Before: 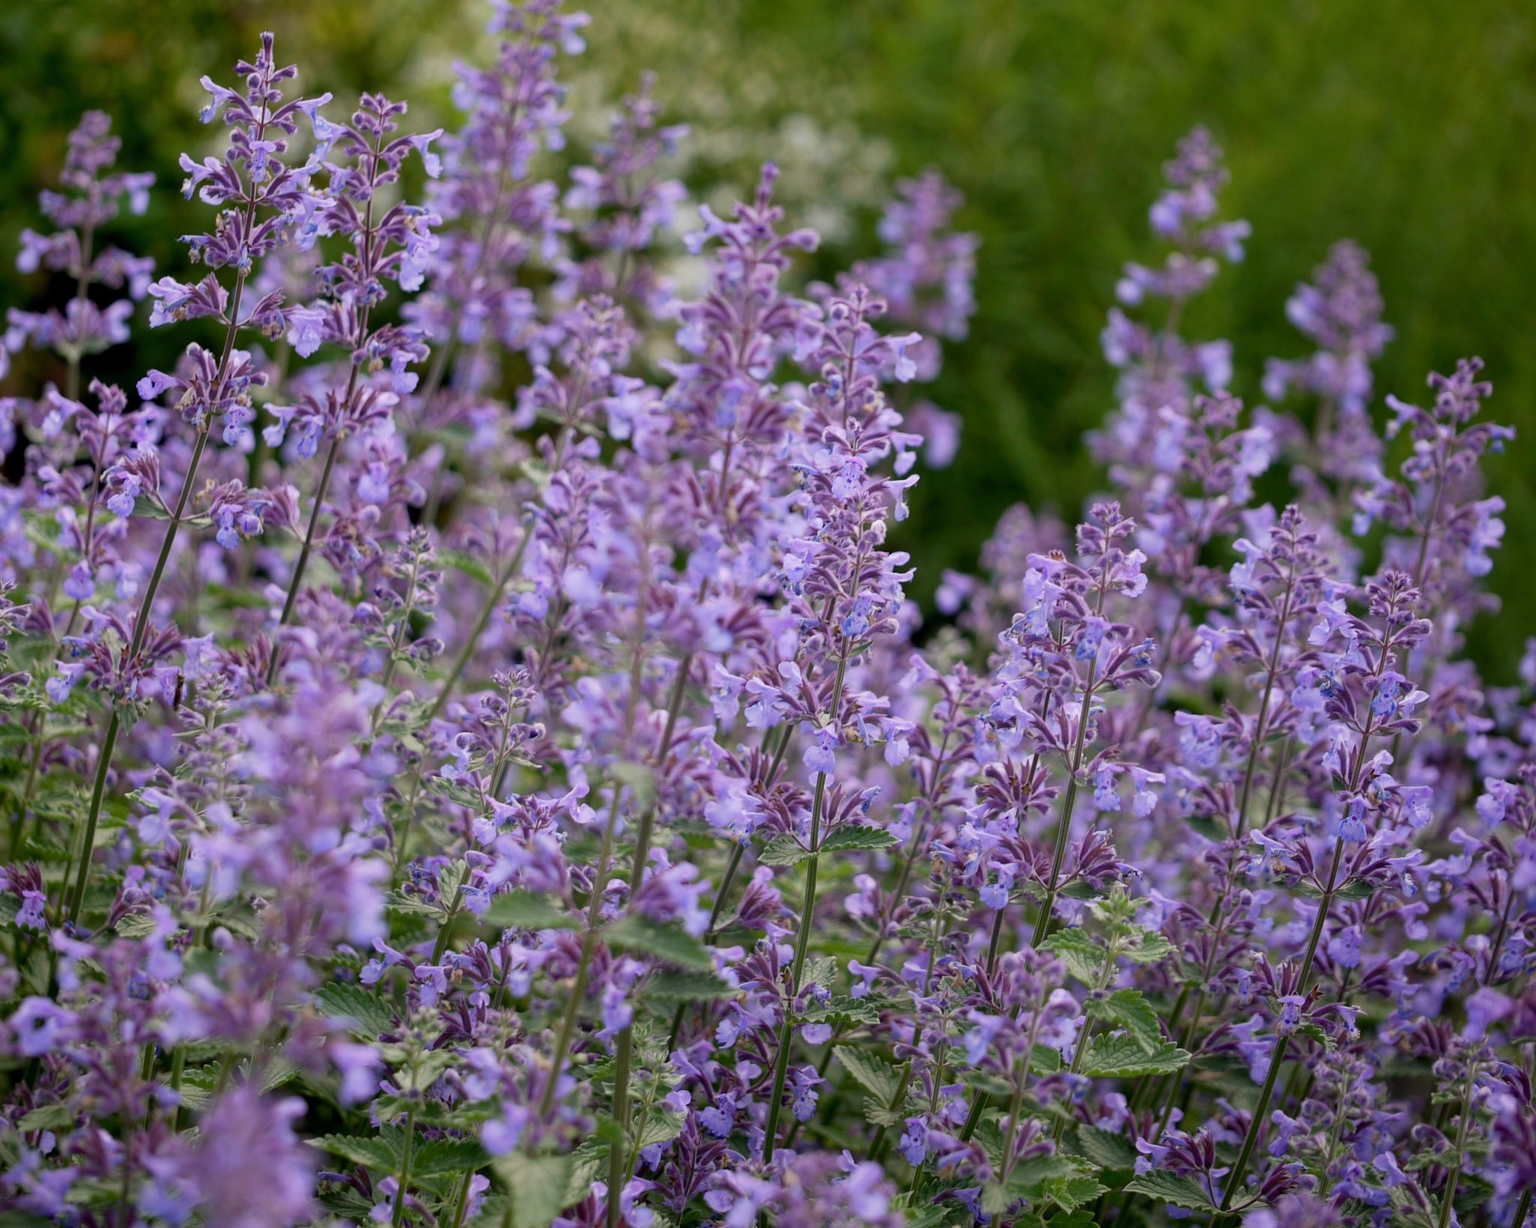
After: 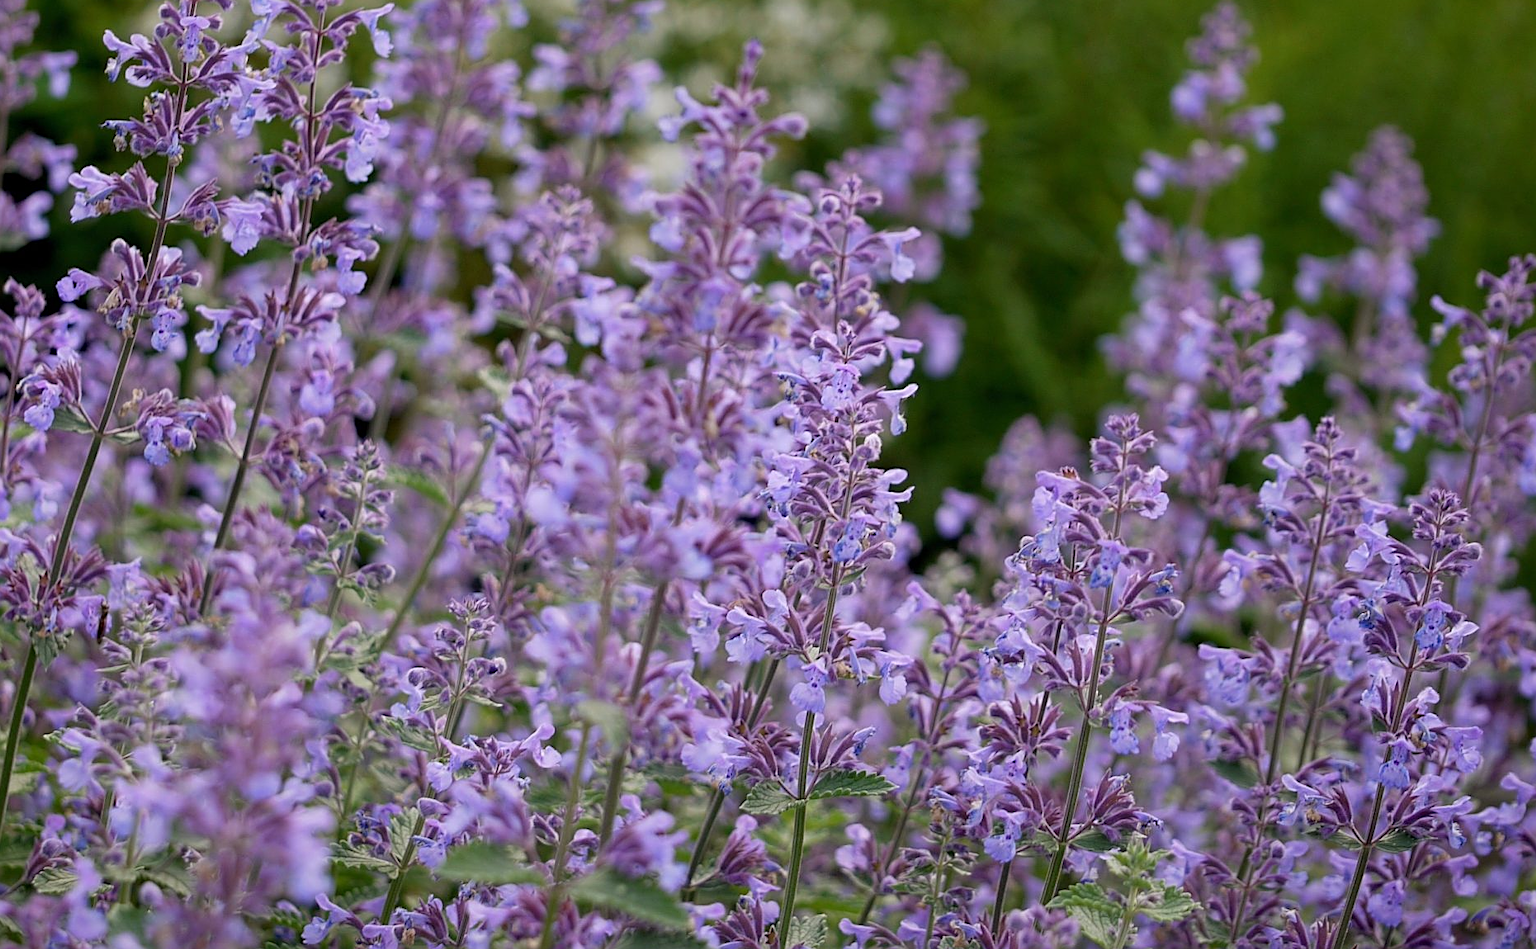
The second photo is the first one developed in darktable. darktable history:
crop: left 5.596%, top 10.314%, right 3.534%, bottom 19.395%
tone equalizer: on, module defaults
sharpen: on, module defaults
